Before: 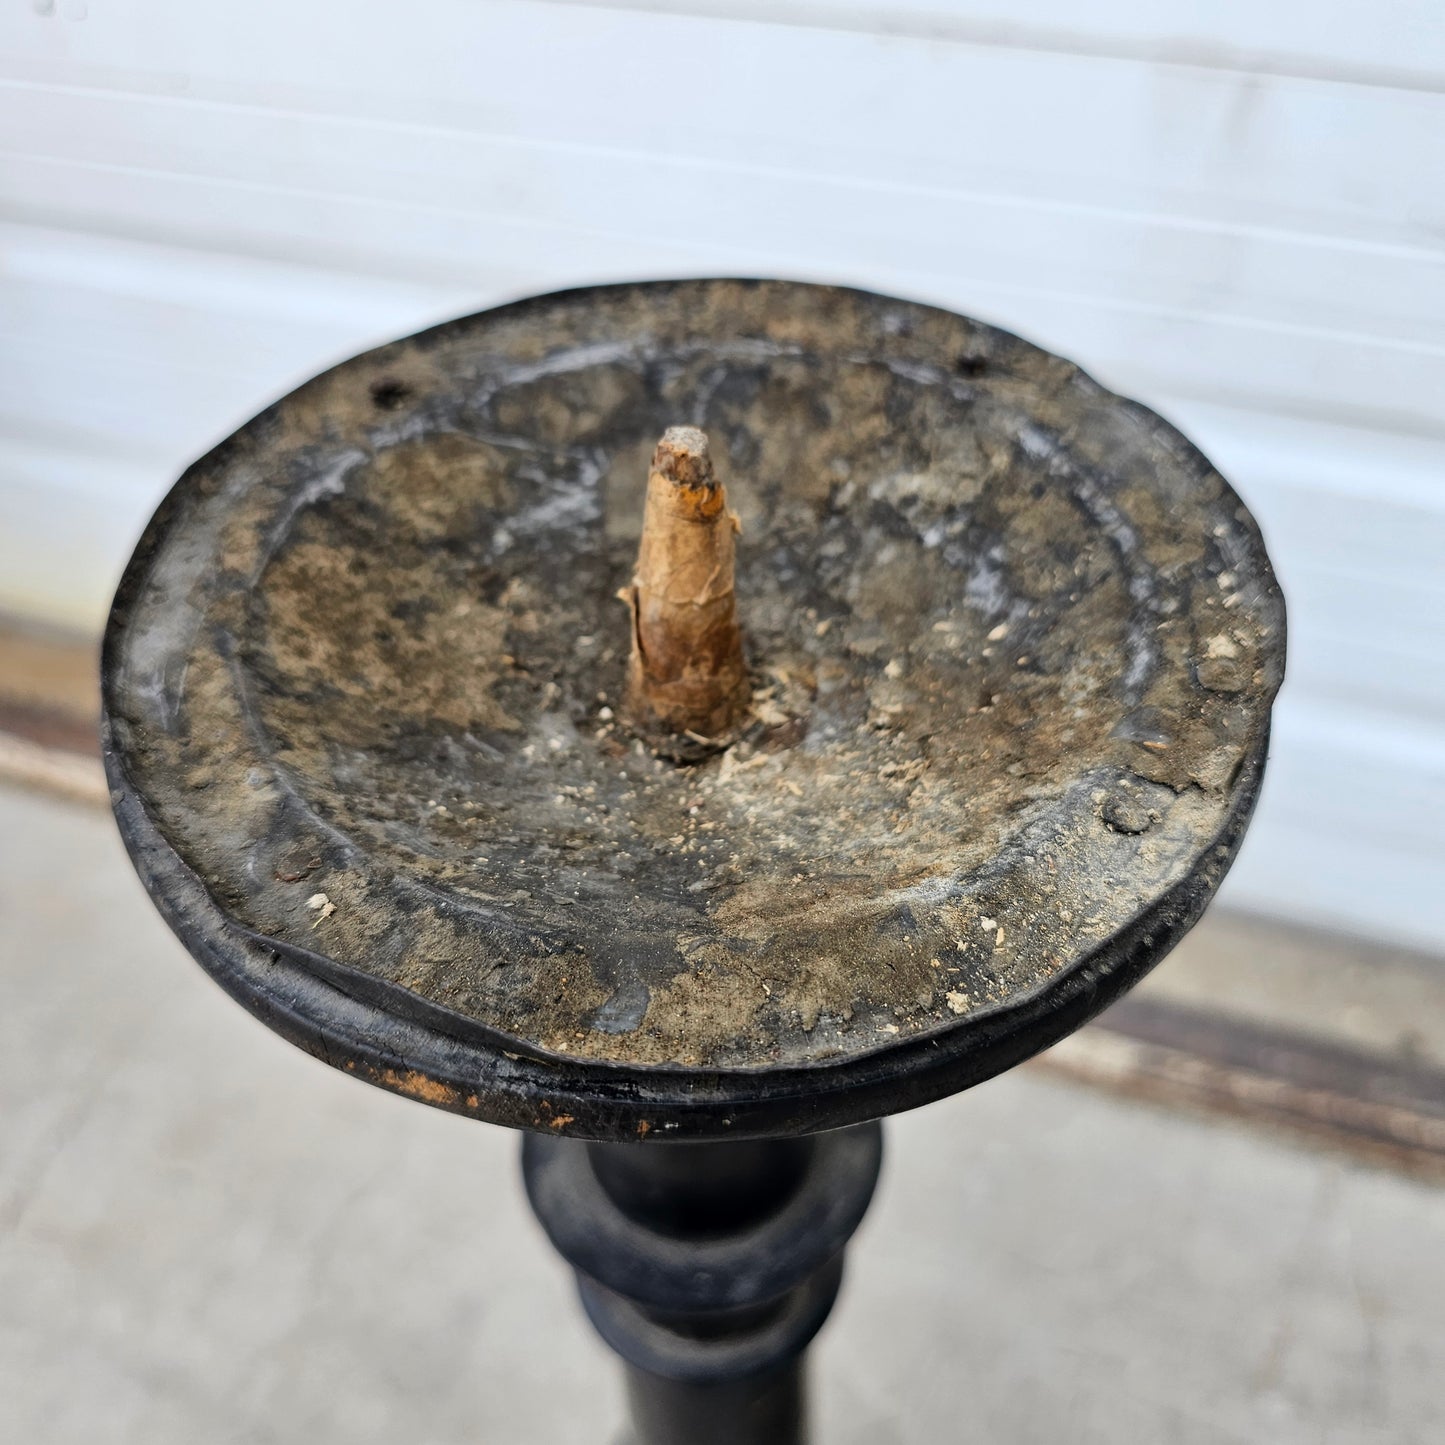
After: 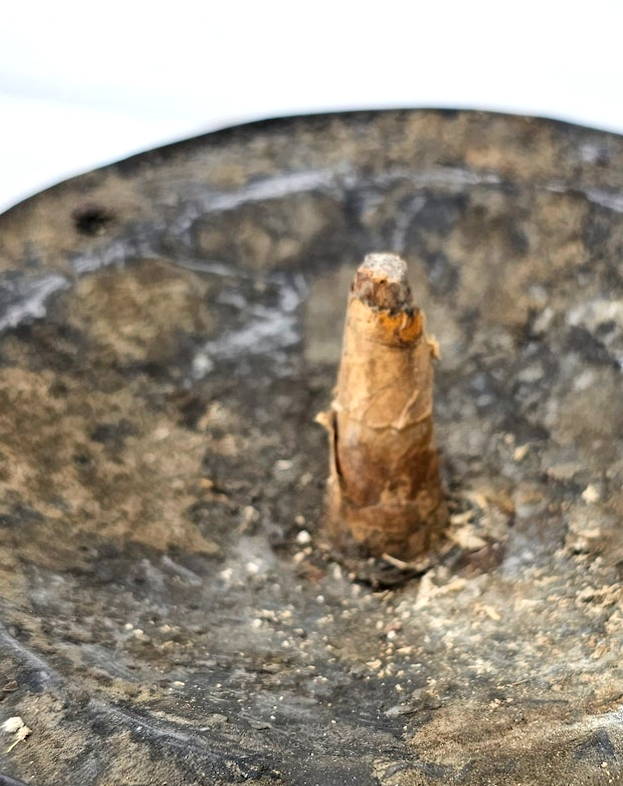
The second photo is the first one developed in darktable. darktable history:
crop: left 20.248%, top 10.86%, right 35.675%, bottom 34.321%
rotate and perspective: rotation 0.226°, lens shift (vertical) -0.042, crop left 0.023, crop right 0.982, crop top 0.006, crop bottom 0.994
exposure: black level correction 0.001, exposure 0.5 EV, compensate exposure bias true, compensate highlight preservation false
